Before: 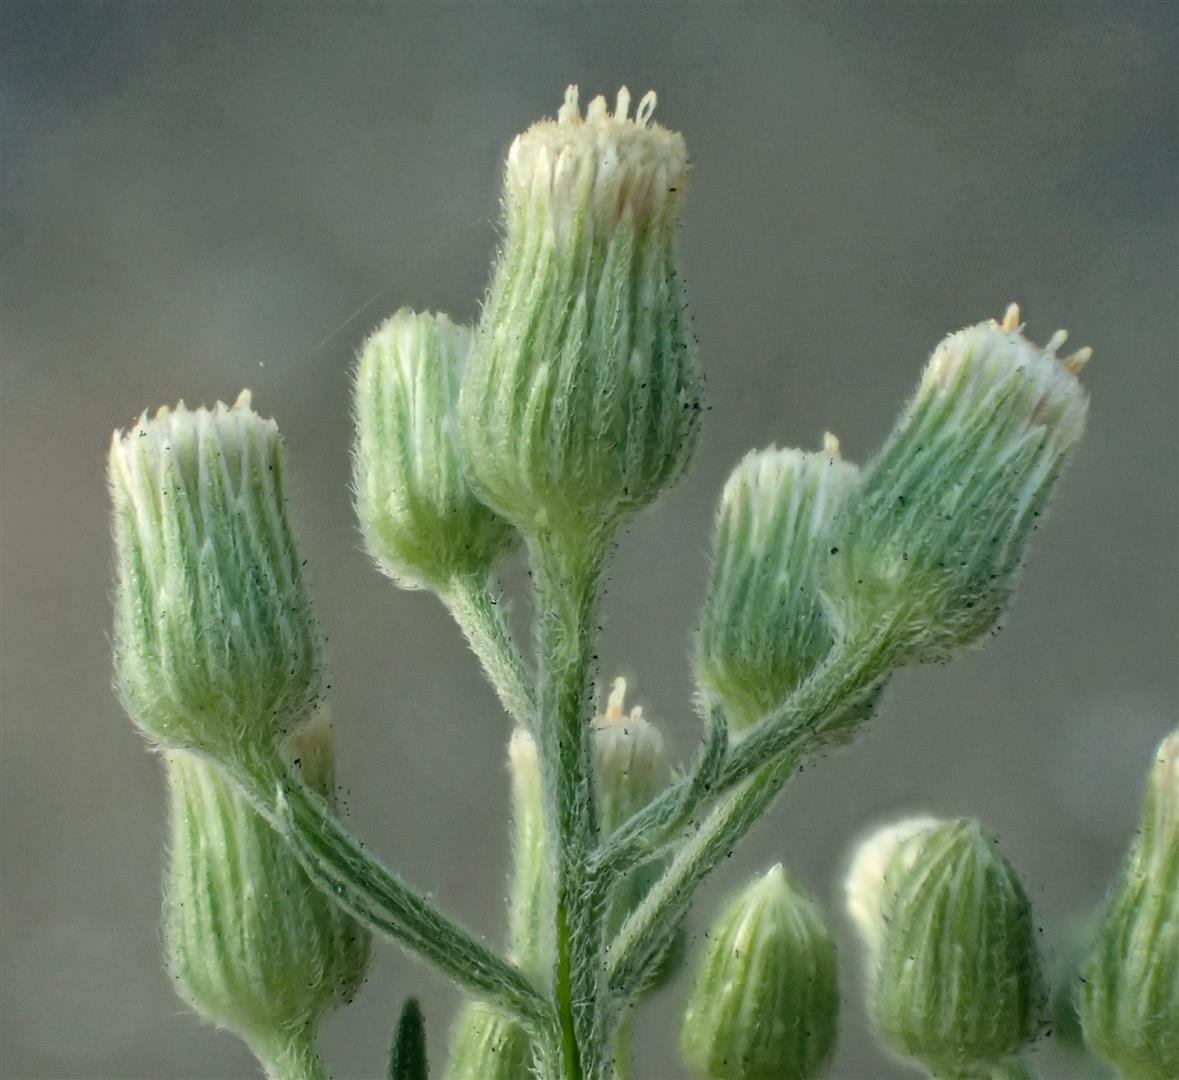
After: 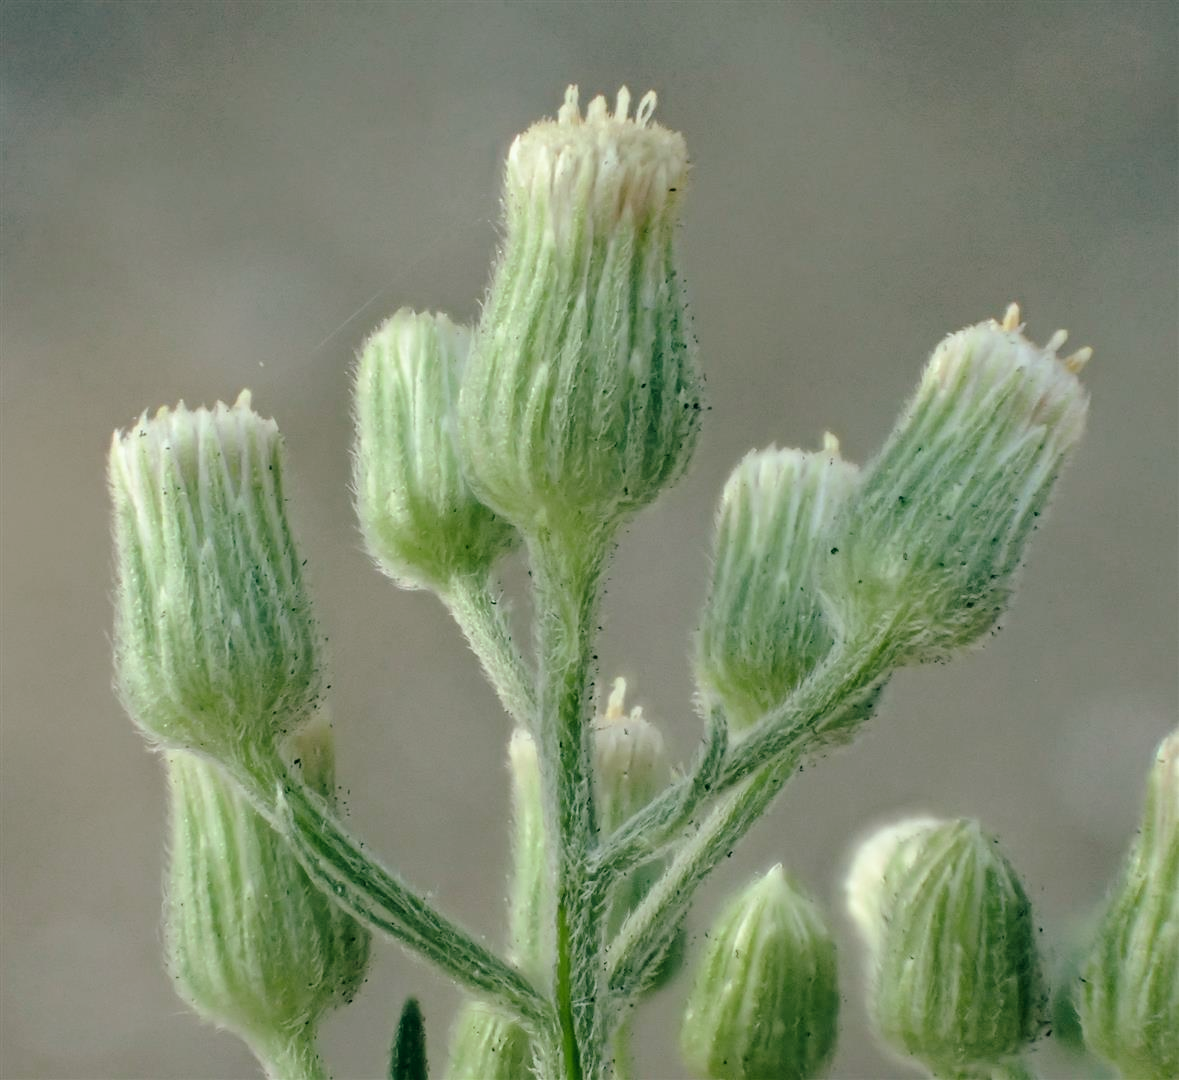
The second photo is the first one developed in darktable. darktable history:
tone curve: curves: ch0 [(0, 0) (0.003, 0.003) (0.011, 0.014) (0.025, 0.027) (0.044, 0.044) (0.069, 0.064) (0.1, 0.108) (0.136, 0.153) (0.177, 0.208) (0.224, 0.275) (0.277, 0.349) (0.335, 0.422) (0.399, 0.492) (0.468, 0.557) (0.543, 0.617) (0.623, 0.682) (0.709, 0.745) (0.801, 0.826) (0.898, 0.916) (1, 1)], preserve colors none
color look up table: target L [93.38, 92.29, 91.07, 85.54, 82.74, 74.23, 67.89, 66.01, 65.99, 45.48, 49.78, 27.52, 18.41, 200.19, 81.55, 77.84, 75.55, 61.9, 49.6, 49.95, 49.64, 46.2, 40.11, 34.91, 22.02, 95.52, 85.93, 79, 74.61, 69, 62.05, 60.09, 55.56, 66.82, 54.46, 41.35, 40.66, 48.93, 35.86, 39.78, 33.15, 25.38, 22.44, 11.26, 2.034, 88.42, 66.44, 62.33, 57.57], target a [-16.11, -28.24, -29.69, -56.14, -59.28, -73.64, -28.27, -77.62, -7.012, -30.63, -28.35, -27.98, -7.524, 0, 0.896, 12.33, 22.59, 60.41, 56.81, 77.6, 31.36, 31.8, 1.125, 52.56, 38.34, 3.814, 19.39, 29.5, 44.41, 22.11, 19.45, 73.15, 79.91, 57.94, 37.36, 13.49, 60.8, 40.63, 3.249, 55.95, 0.377, 42.7, 28.11, 13.54, 5.95, -48.44, -43.69, -19.02, -7.862], target b [40.86, 25.98, 72.17, 59.18, 16.73, 47.02, 42.32, 62.69, 62.35, 45.31, 13.47, 28.19, 20.02, 0, 20.31, 85.11, 57.58, 32.21, 57.91, 55.58, 26.77, 51.68, 37.29, 32.57, 7.149, -3.577, -15.83, -3.919, -24.73, -40.36, 0.886, 1.026, -26.18, -43.82, -9.379, -48.66, 6.238, -64.7, -15.63, -41.54, 4.151, -20.35, -55.5, -30.8, -2.45, -11.63, -10.93, -42.51, -23.01], num patches 49
